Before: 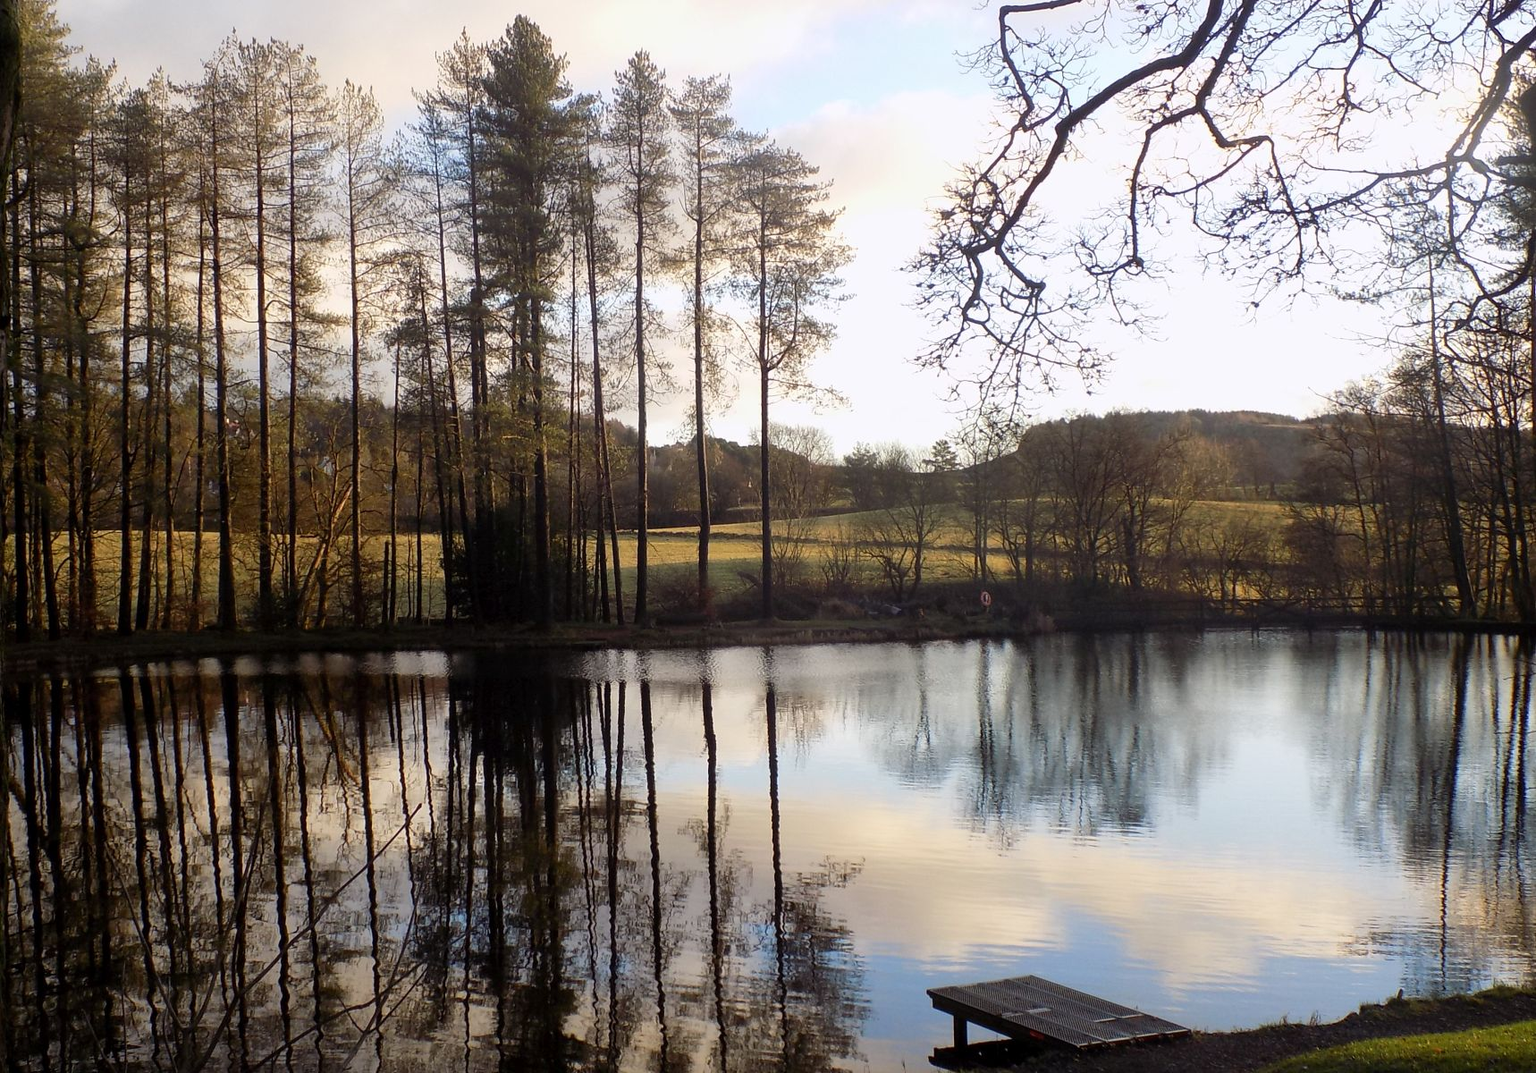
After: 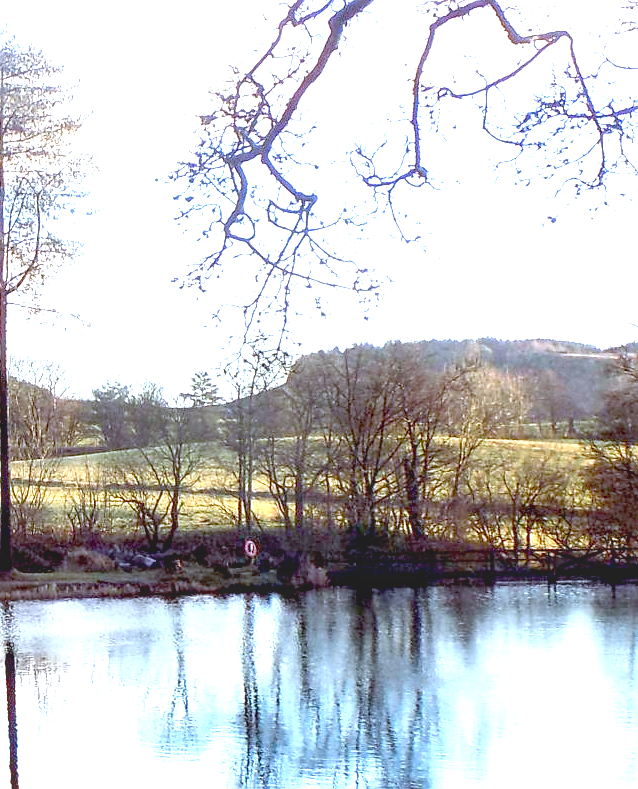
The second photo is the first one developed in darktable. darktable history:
sharpen: radius 1.874, amount 0.406, threshold 1.667
exposure: black level correction 0.014, exposure 1.789 EV, compensate highlight preservation false
crop and rotate: left 49.601%, top 10.141%, right 13.26%, bottom 24.026%
color calibration: illuminant custom, x 0.389, y 0.387, temperature 3845.39 K
contrast brightness saturation: contrast -0.129
local contrast: on, module defaults
